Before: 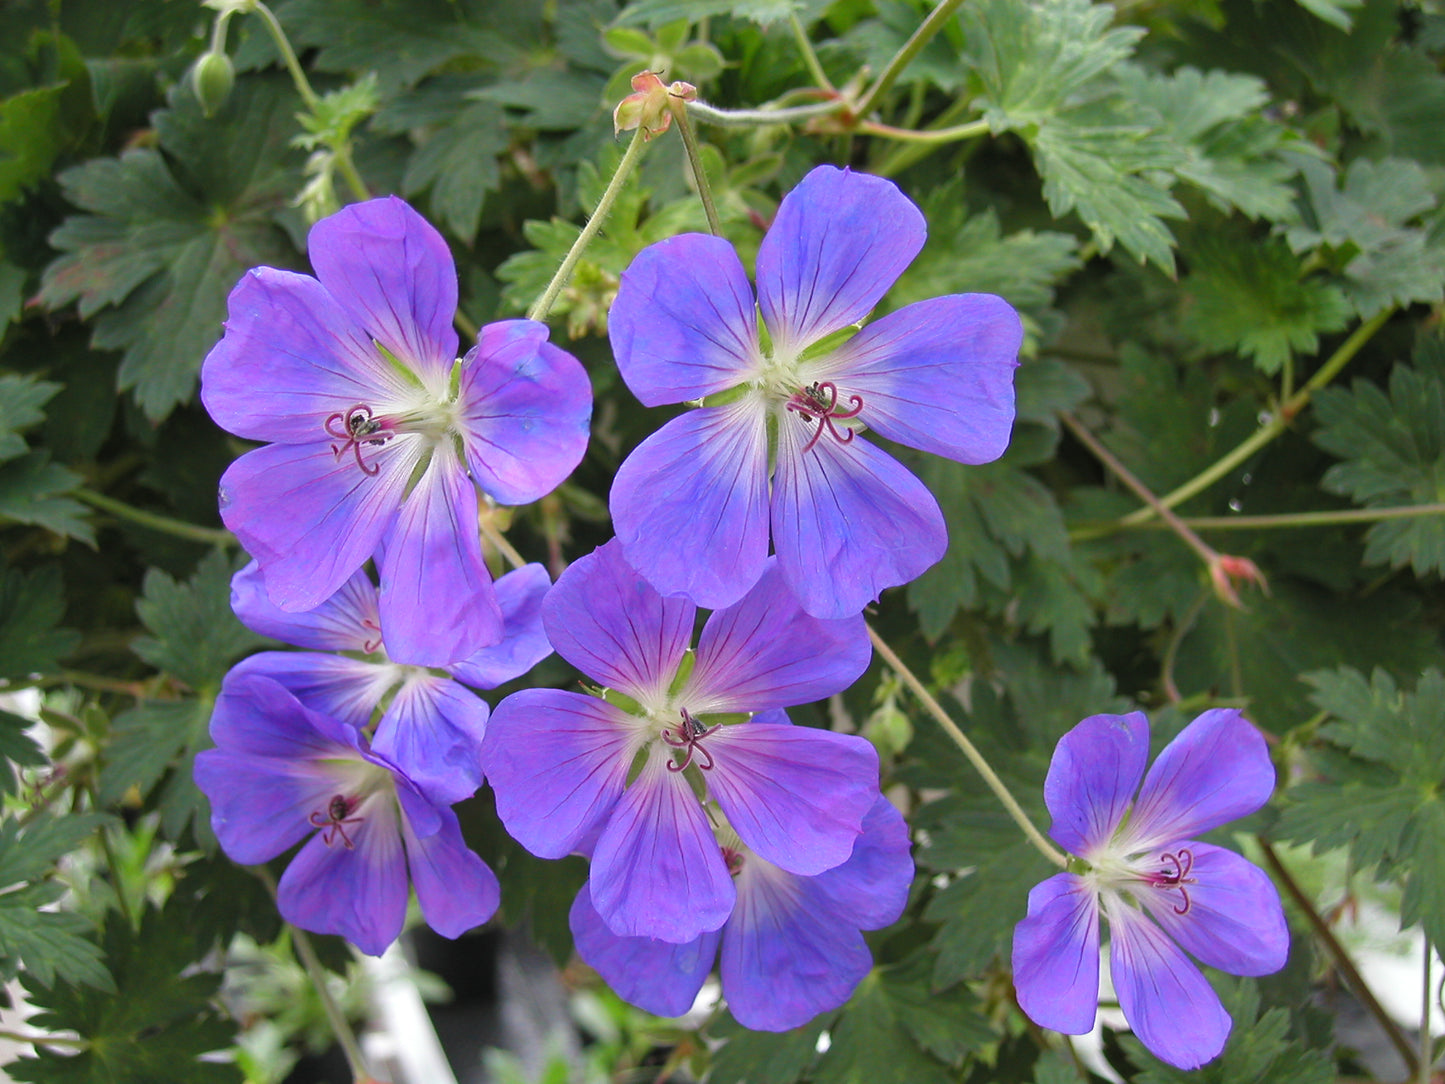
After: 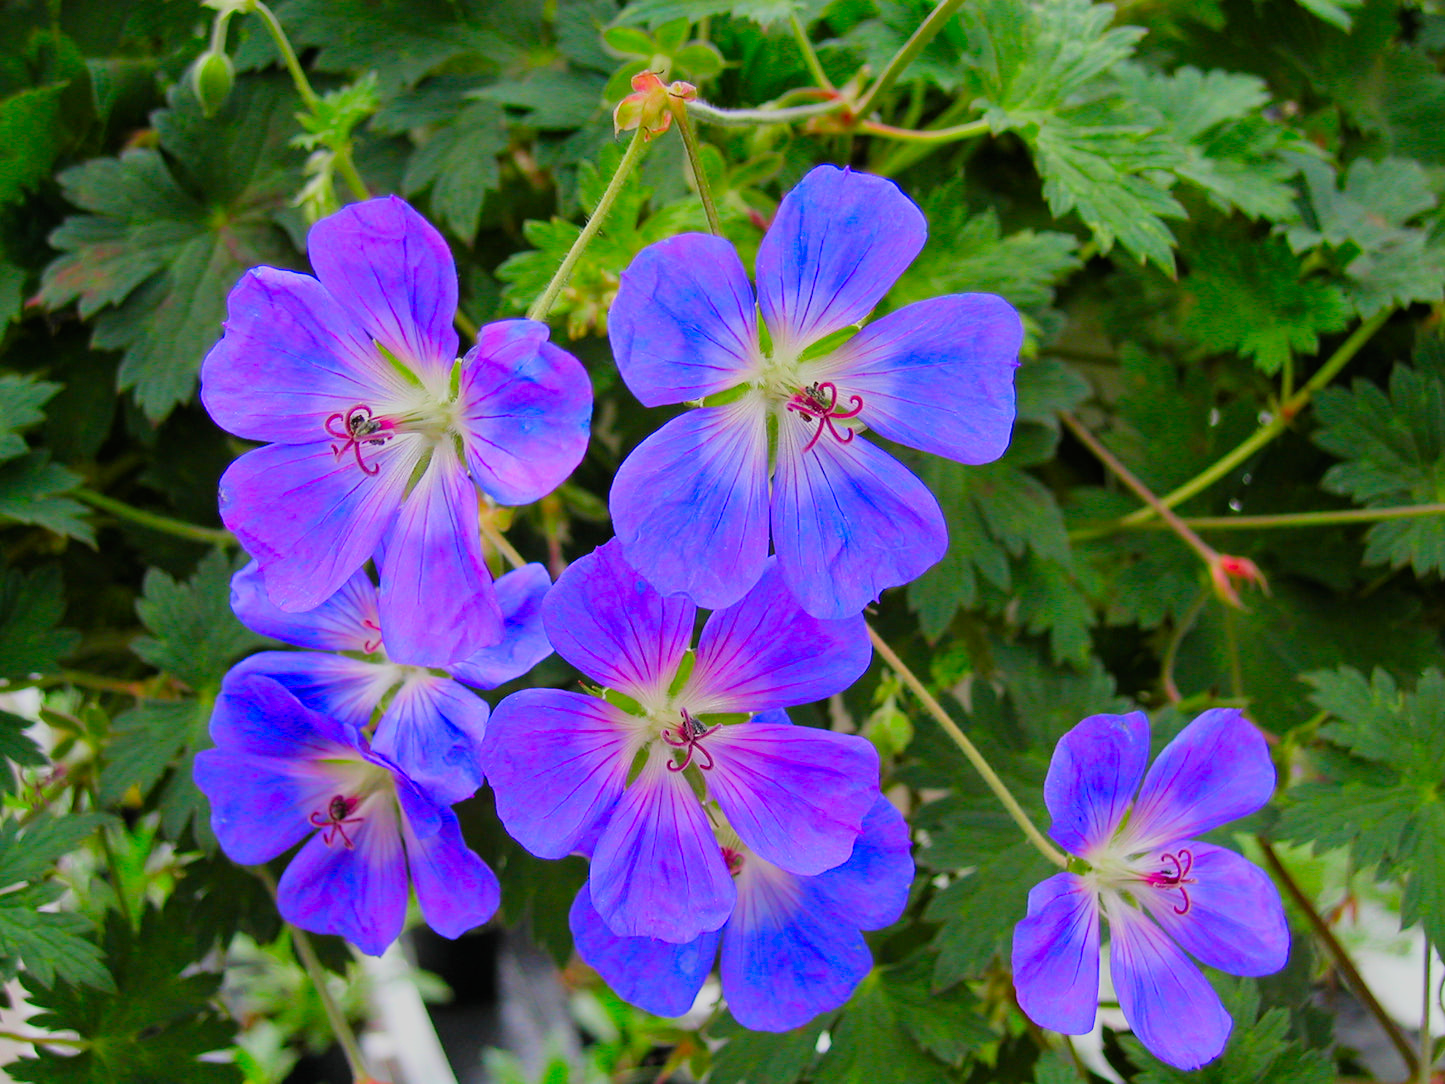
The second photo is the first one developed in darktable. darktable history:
color correction: saturation 1.8
filmic rgb: black relative exposure -7.65 EV, white relative exposure 4.56 EV, hardness 3.61
